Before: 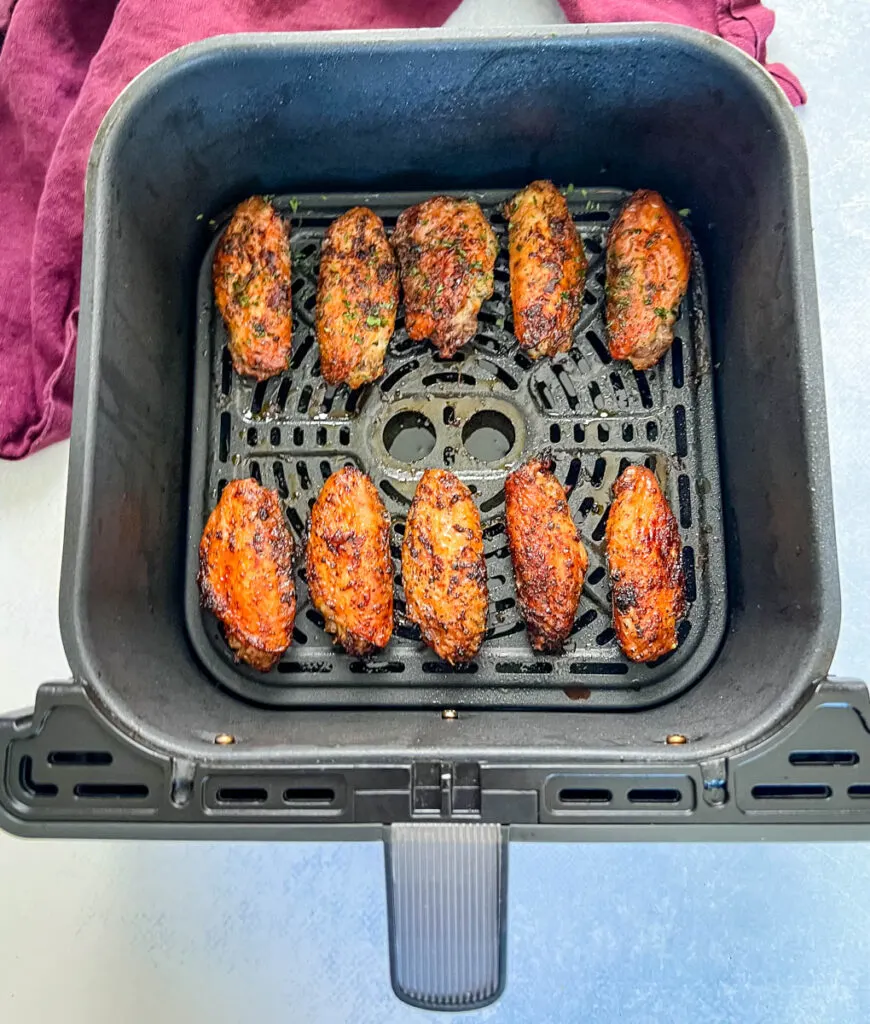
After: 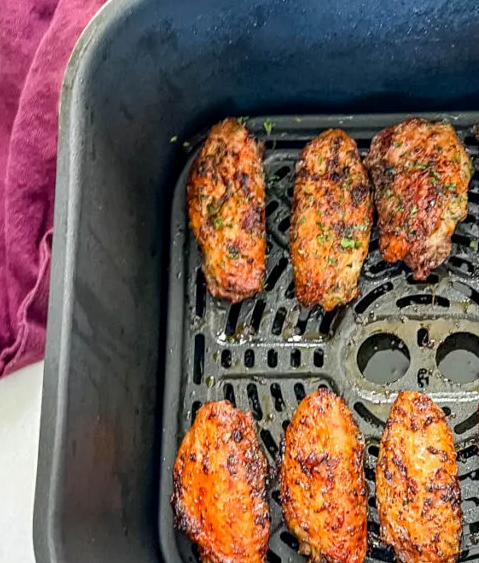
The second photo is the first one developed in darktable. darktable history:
exposure: black level correction 0.001, compensate highlight preservation false
crop and rotate: left 3.07%, top 7.691%, right 41.796%, bottom 37.245%
